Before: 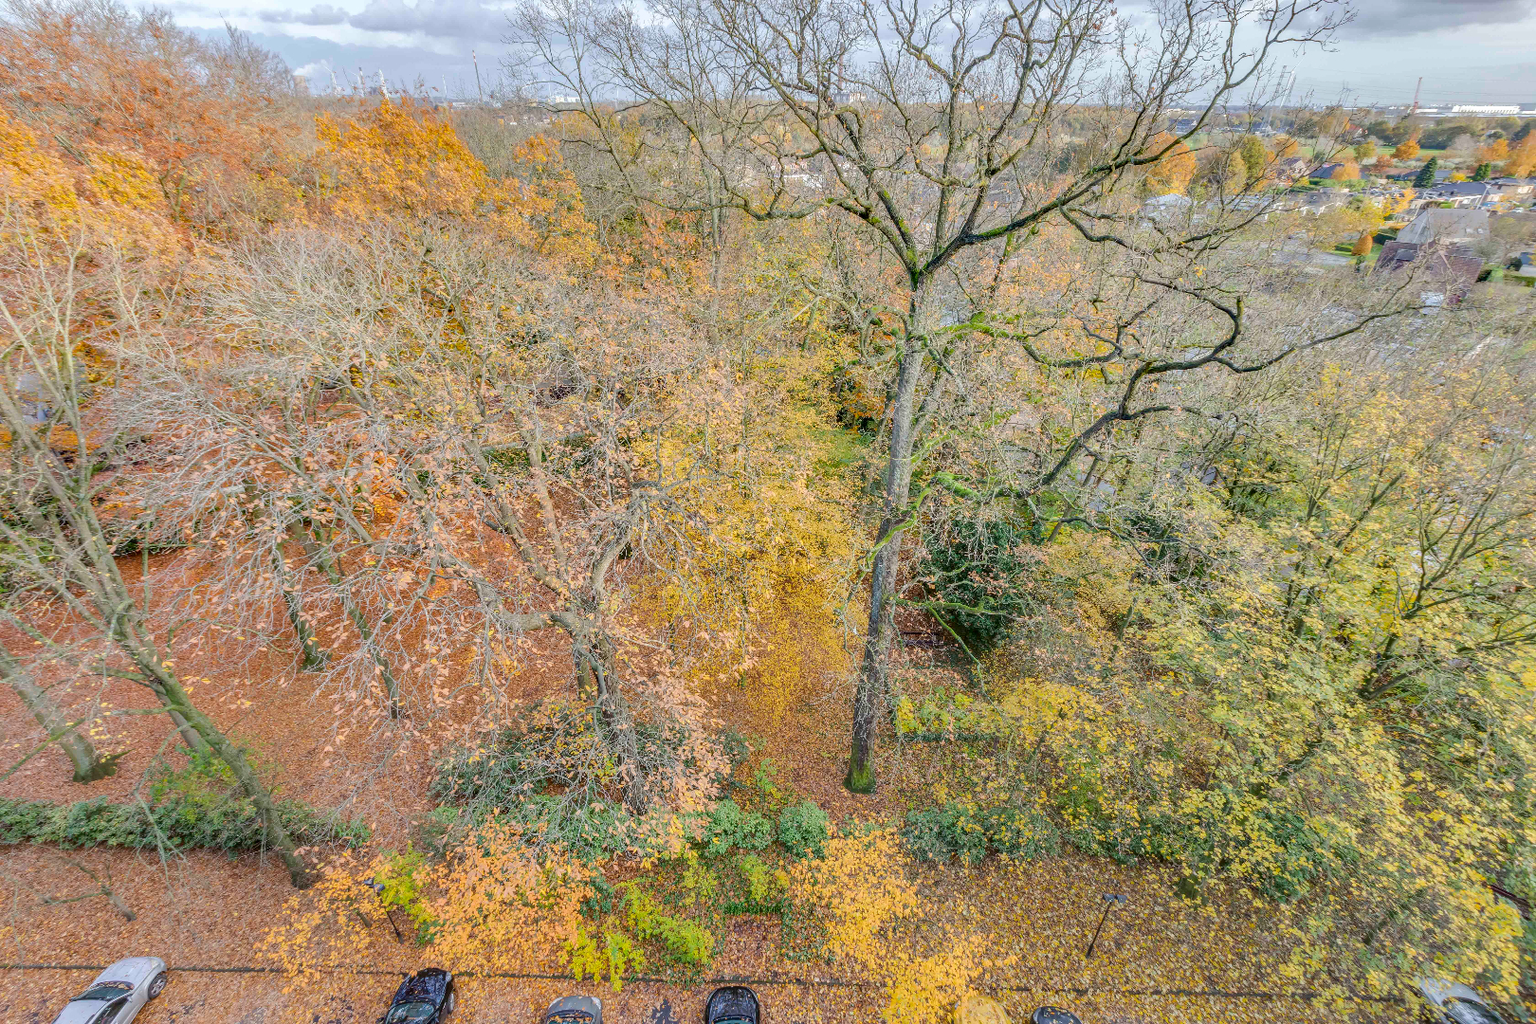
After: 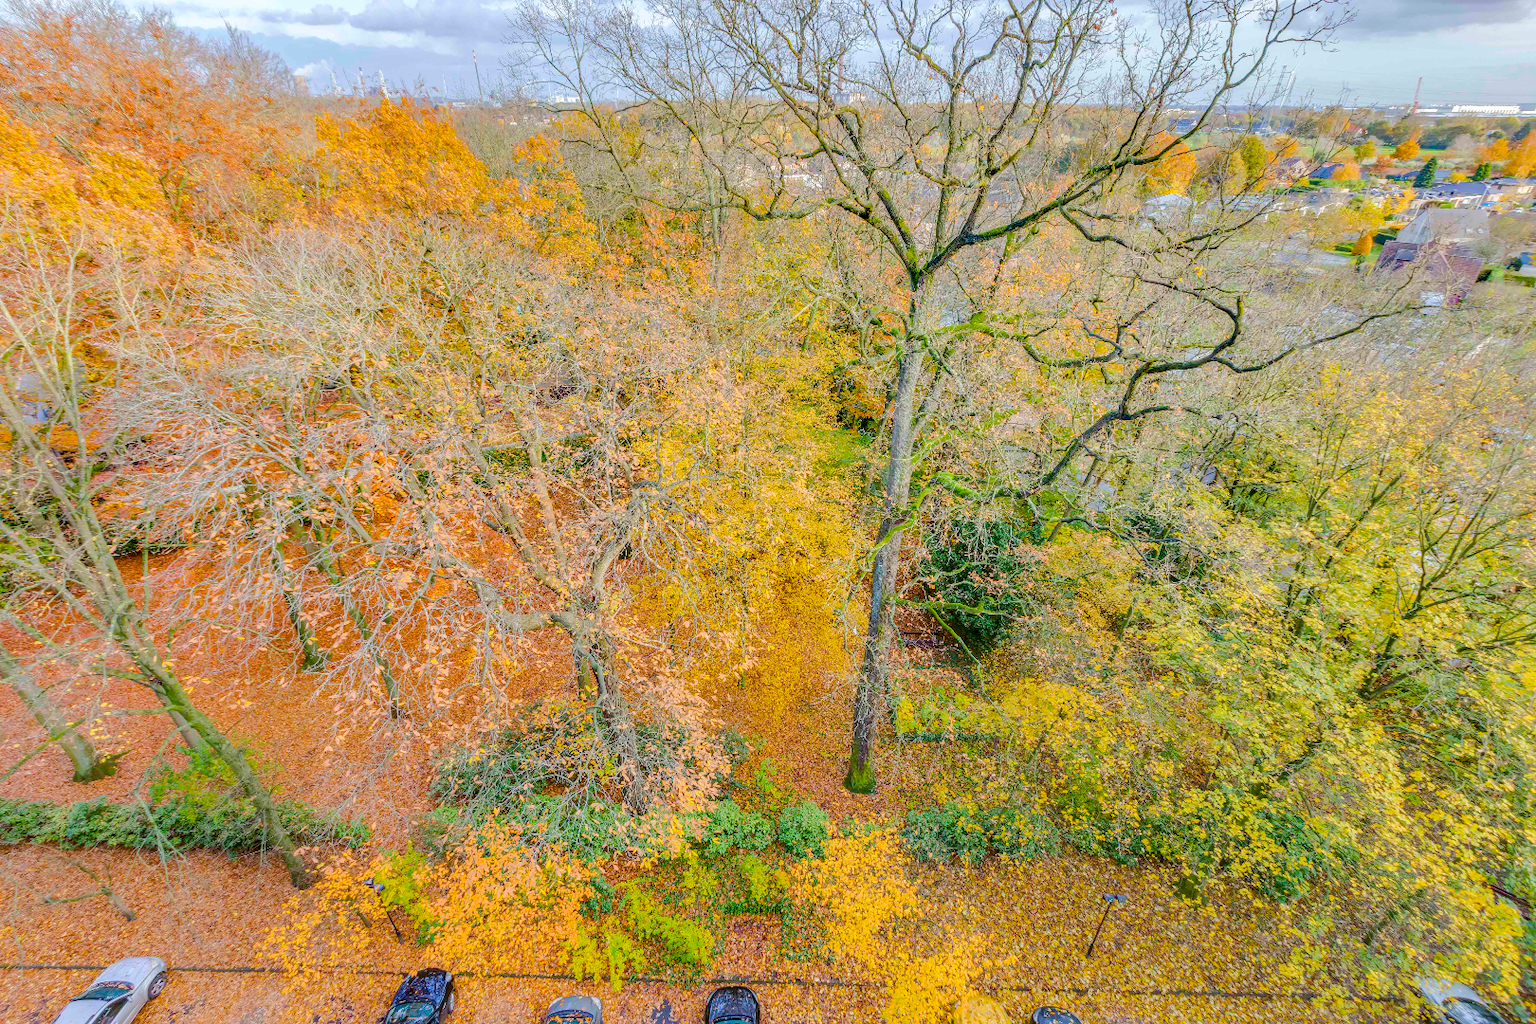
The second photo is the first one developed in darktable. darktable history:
color balance rgb: perceptual saturation grading › global saturation 20%, perceptual saturation grading › highlights -25.081%, perceptual saturation grading › shadows 25.527%, perceptual brilliance grading › mid-tones 10.156%, perceptual brilliance grading › shadows 15.166%, global vibrance 44.827%
